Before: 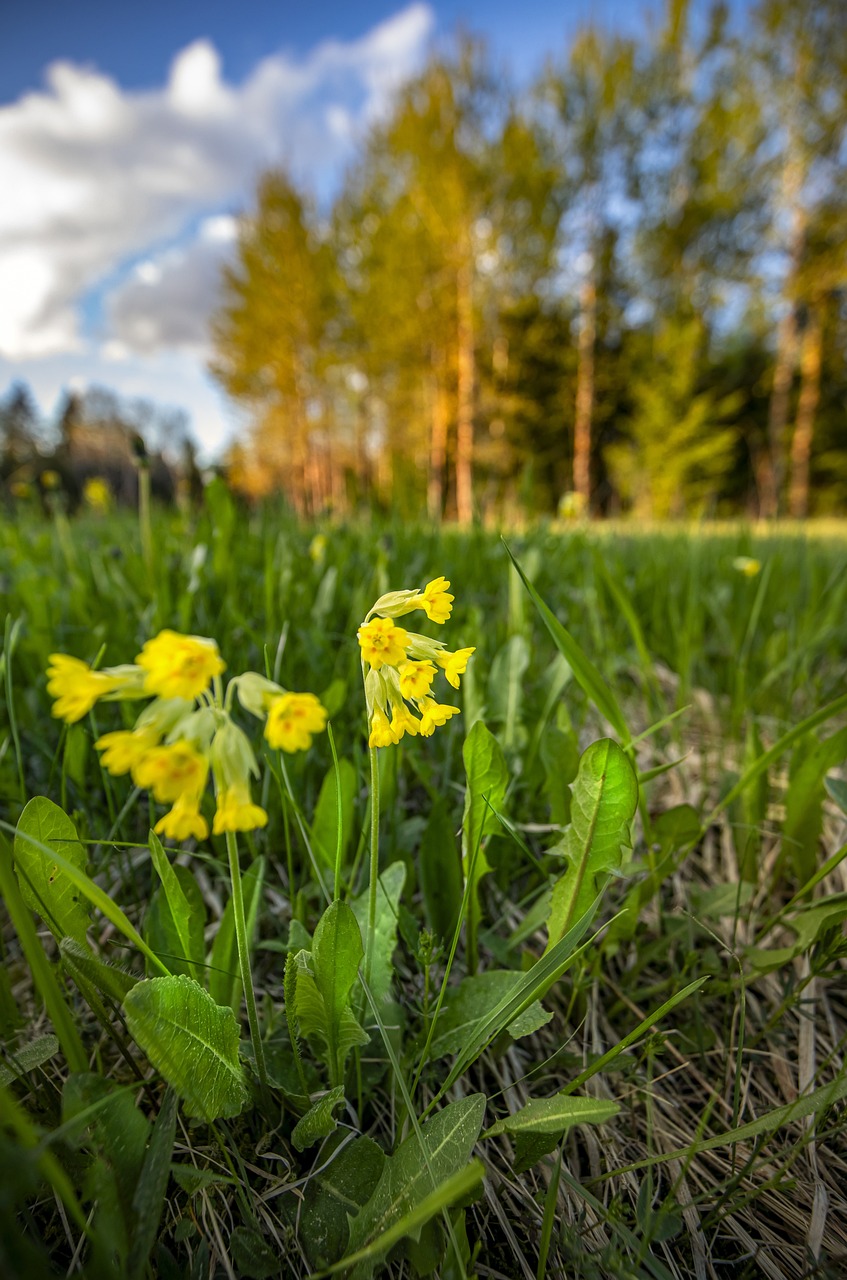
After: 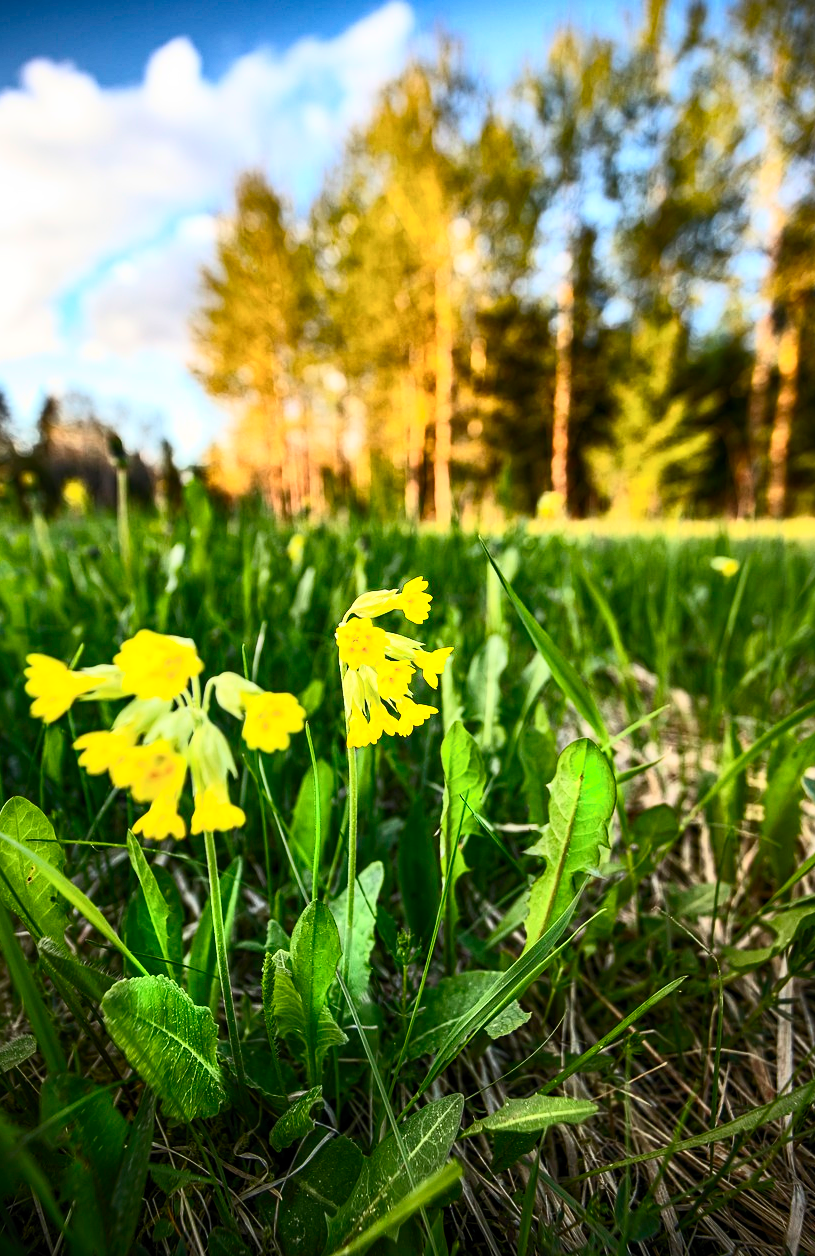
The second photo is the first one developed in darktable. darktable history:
contrast brightness saturation: contrast 0.605, brightness 0.34, saturation 0.138
crop and rotate: left 2.633%, right 1.049%, bottom 1.816%
